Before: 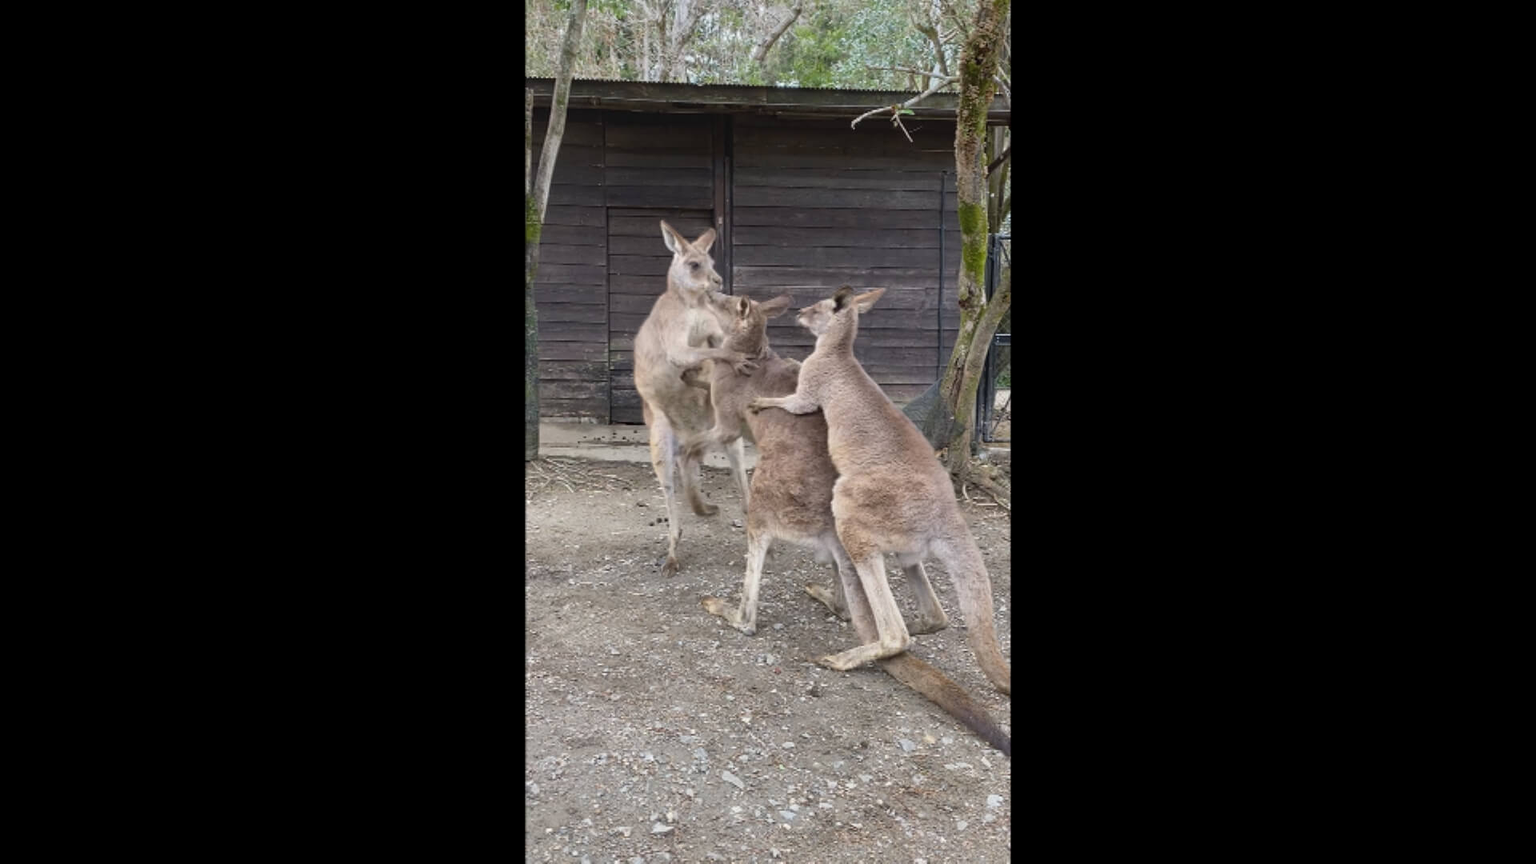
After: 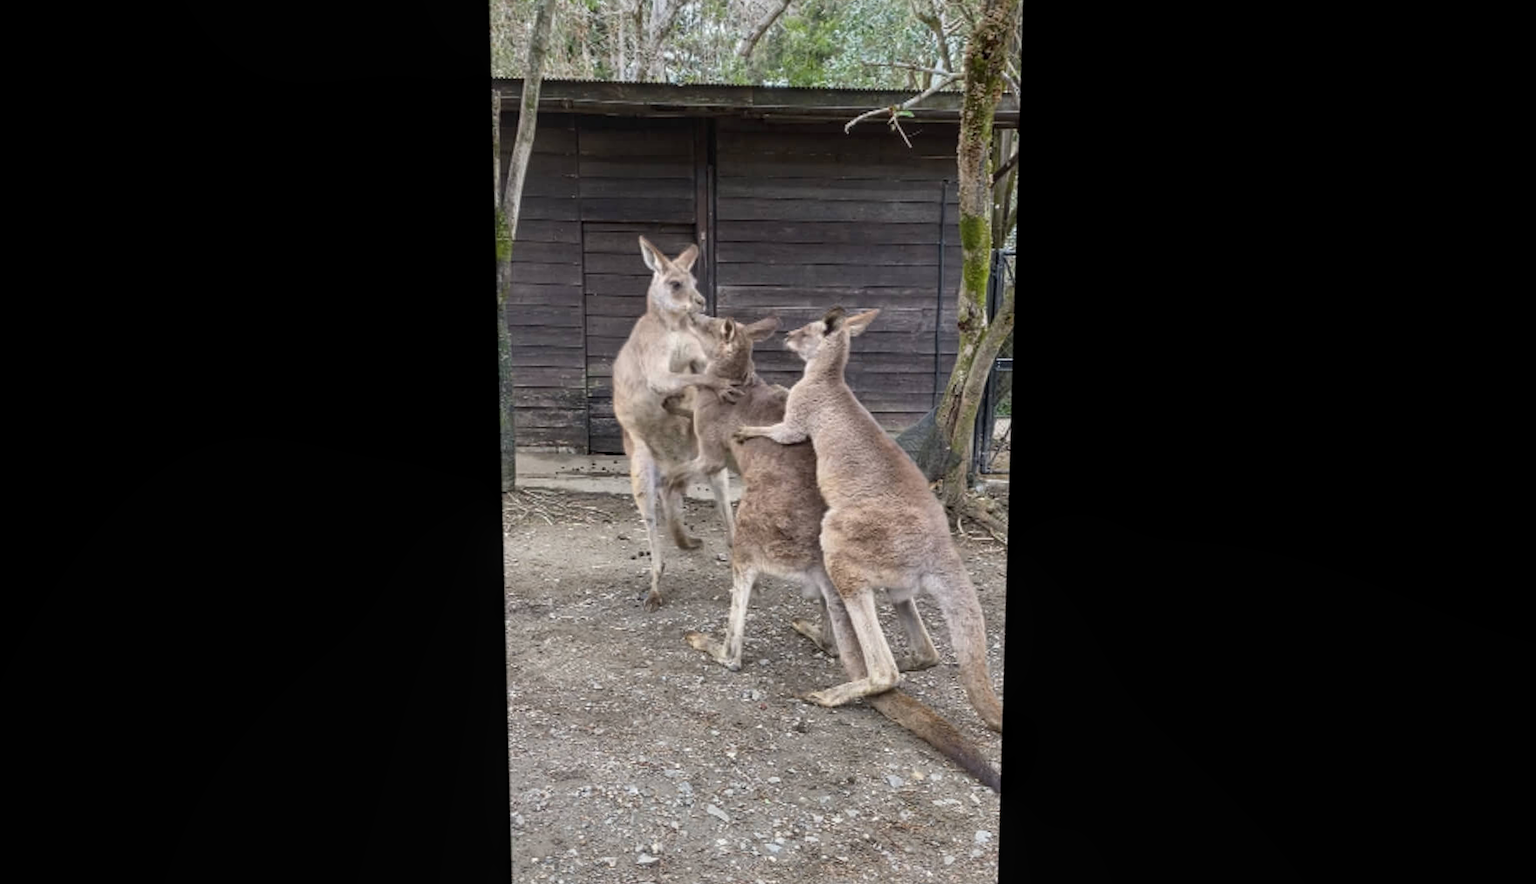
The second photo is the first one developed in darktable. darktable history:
local contrast: on, module defaults
rotate and perspective: rotation 0.074°, lens shift (vertical) 0.096, lens shift (horizontal) -0.041, crop left 0.043, crop right 0.952, crop top 0.024, crop bottom 0.979
